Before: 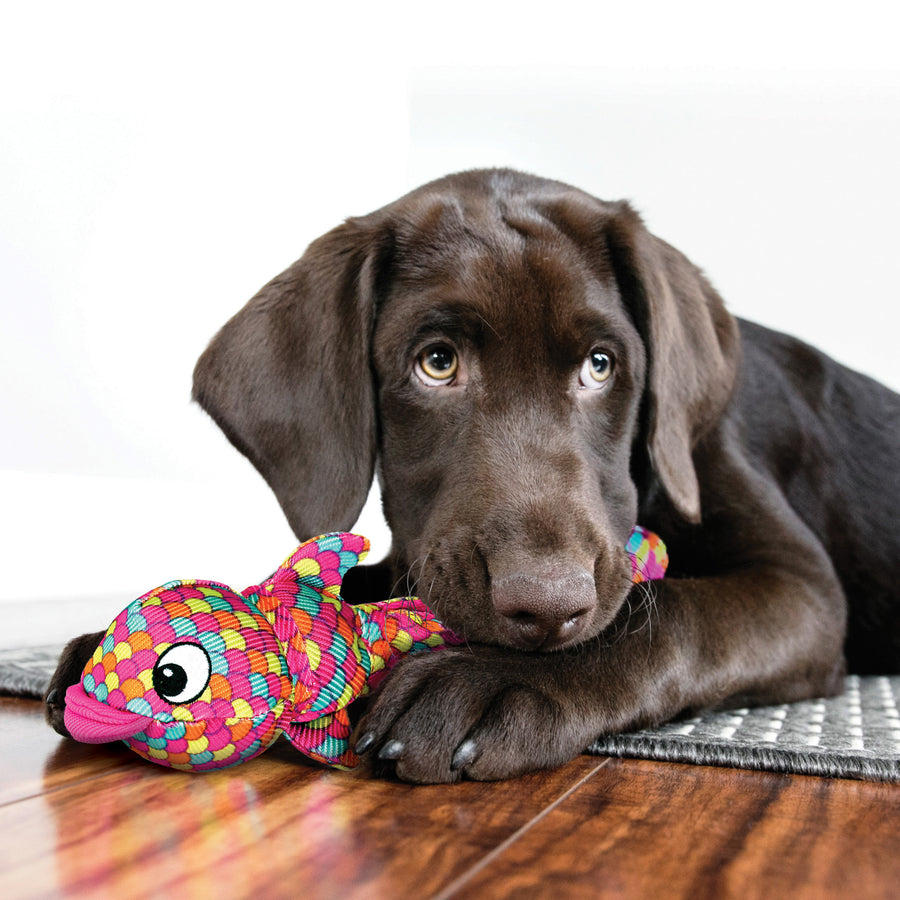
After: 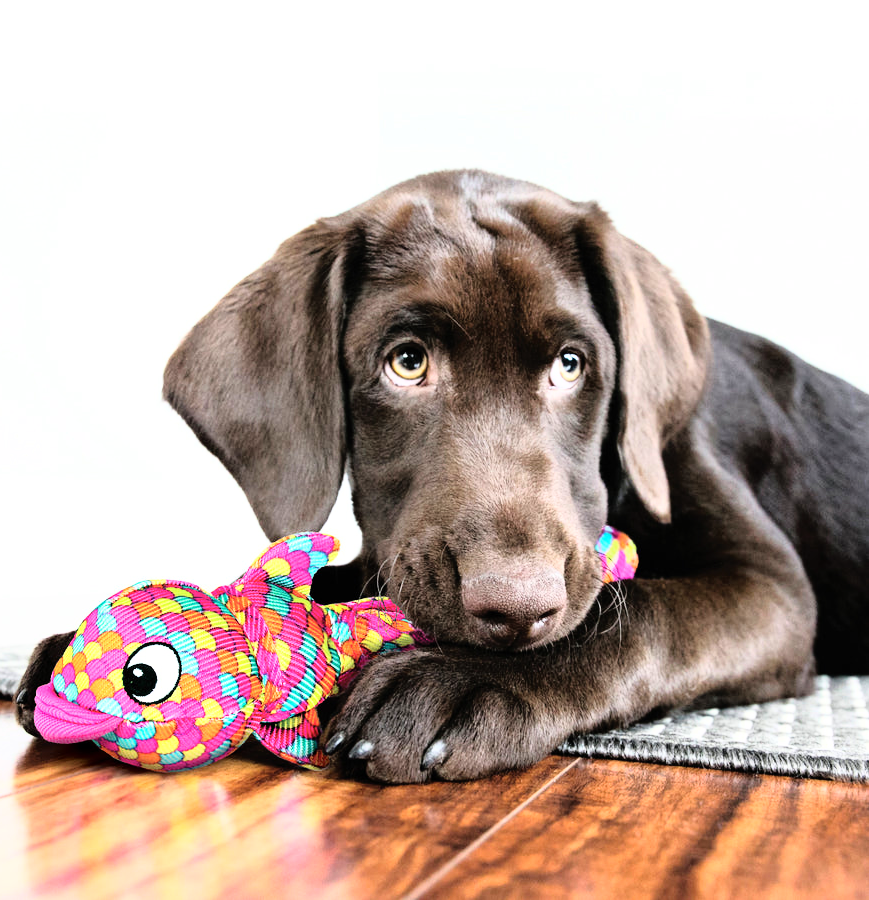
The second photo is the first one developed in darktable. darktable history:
base curve: curves: ch0 [(0, 0) (0.012, 0.01) (0.073, 0.168) (0.31, 0.711) (0.645, 0.957) (1, 1)]
crop and rotate: left 3.338%
